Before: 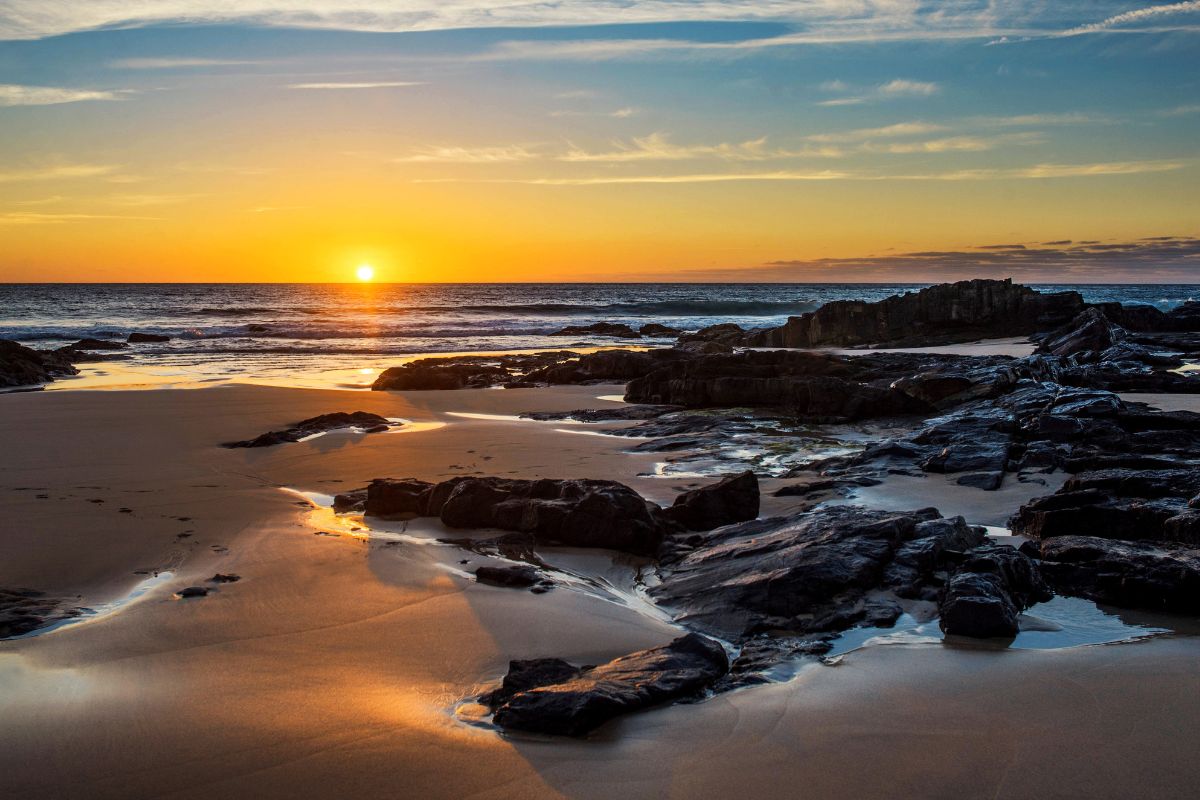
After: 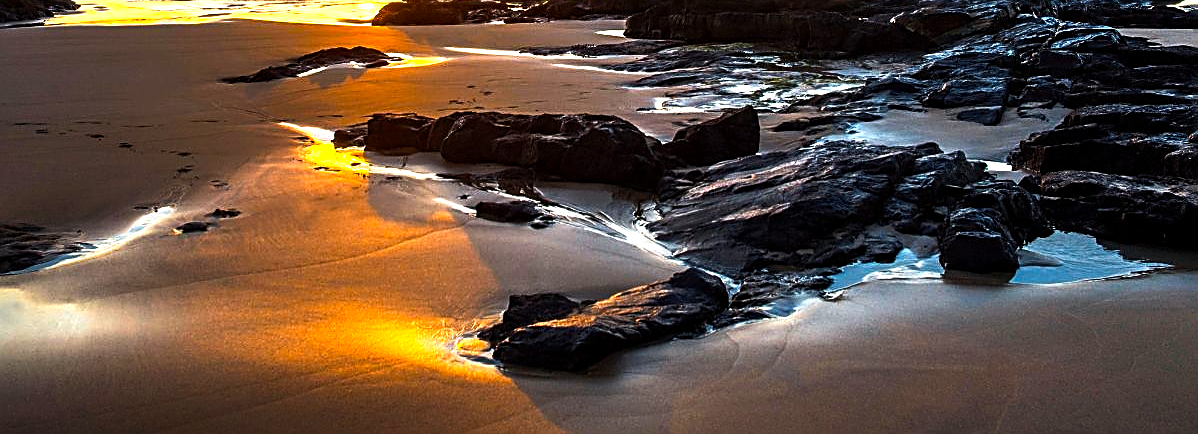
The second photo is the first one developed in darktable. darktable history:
crop and rotate: top 45.749%, right 0.095%
contrast brightness saturation: saturation 0.1
sharpen: amount 0.742
color balance rgb: shadows lift › chroma 0.714%, shadows lift › hue 113.36°, power › hue 71.67°, perceptual saturation grading › global saturation 19.938%, perceptual brilliance grading › highlights 47.723%, perceptual brilliance grading › mid-tones 21.14%, perceptual brilliance grading › shadows -5.686%
